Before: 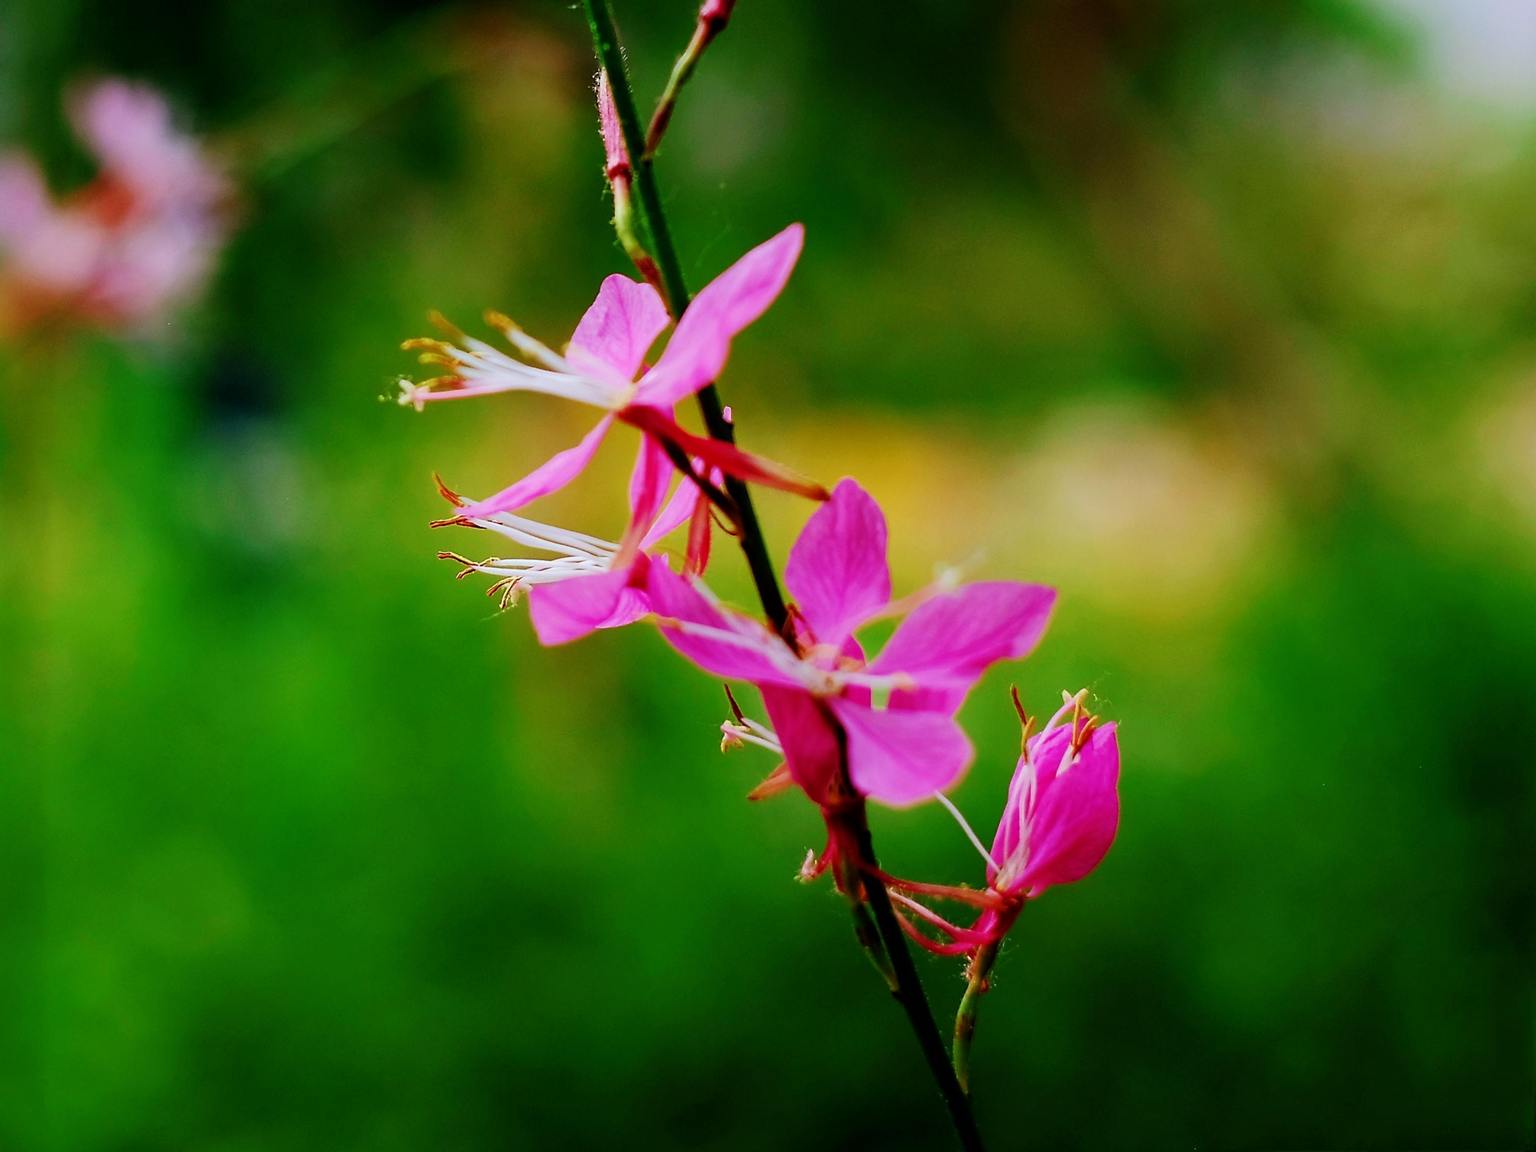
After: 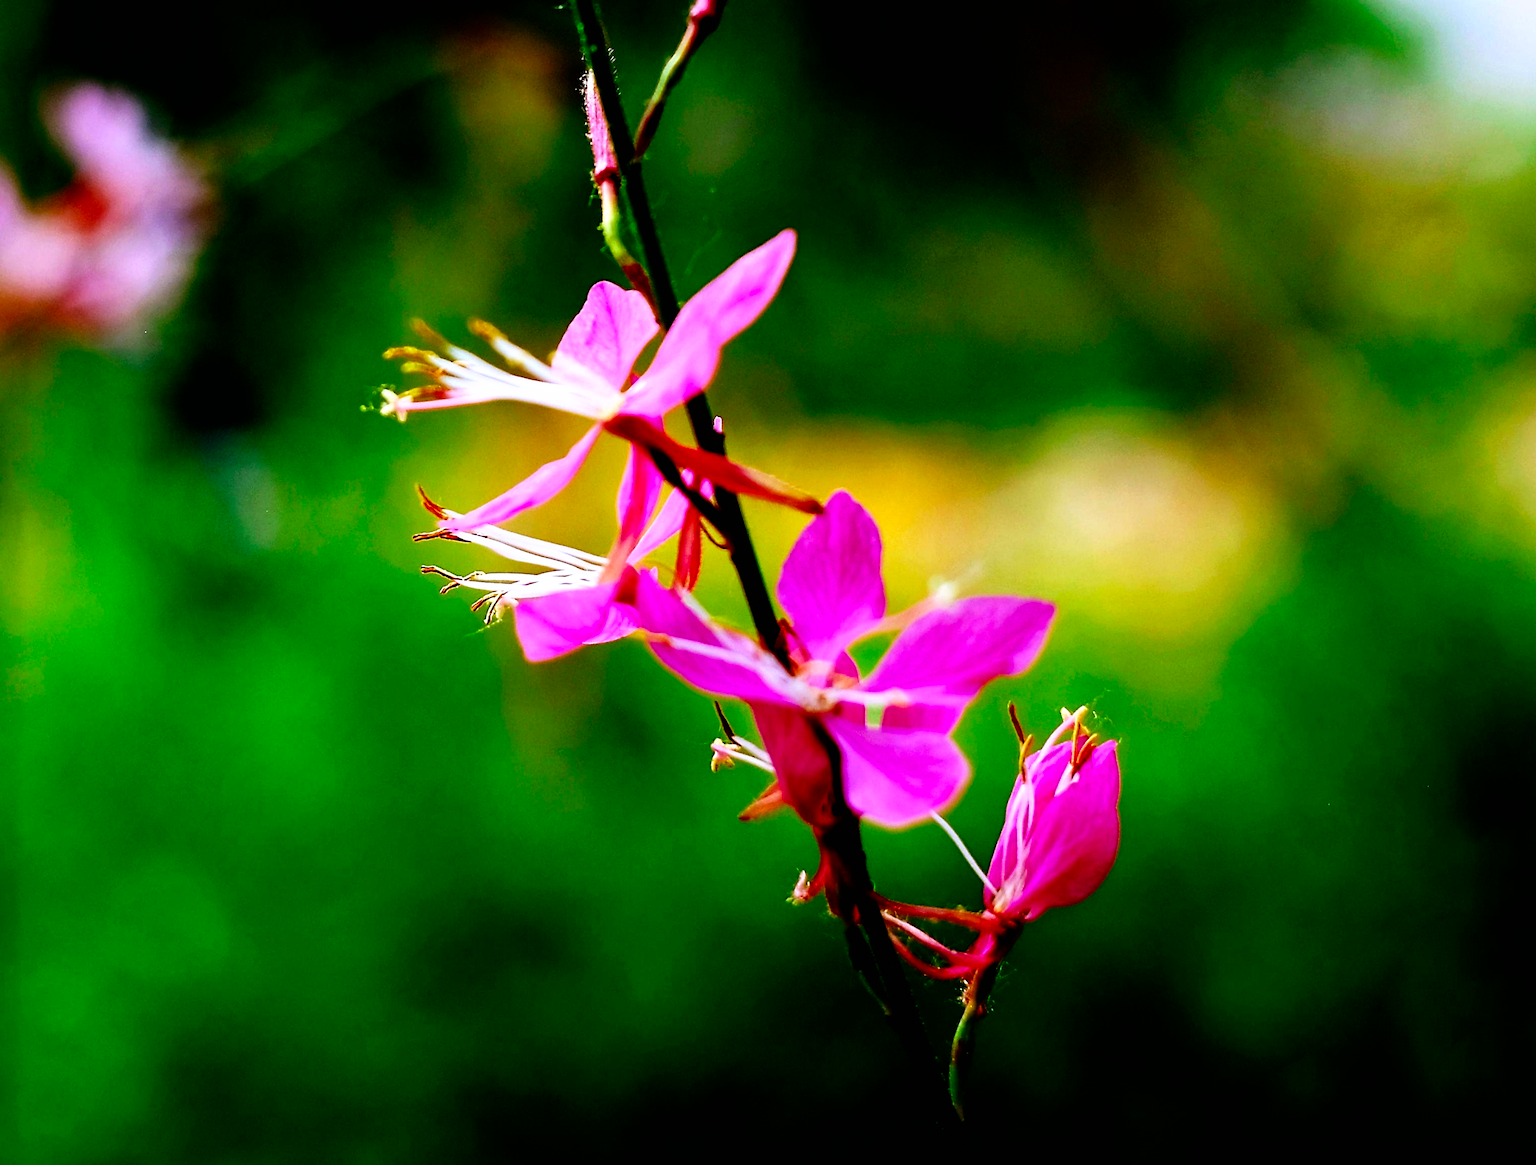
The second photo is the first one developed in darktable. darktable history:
crop and rotate: left 1.774%, right 0.633%, bottom 1.28%
filmic rgb: black relative exposure -8.2 EV, white relative exposure 2.2 EV, threshold 3 EV, hardness 7.11, latitude 85.74%, contrast 1.696, highlights saturation mix -4%, shadows ↔ highlights balance -2.69%, preserve chrominance no, color science v5 (2021), contrast in shadows safe, contrast in highlights safe, enable highlight reconstruction true
color calibration: illuminant as shot in camera, x 0.358, y 0.373, temperature 4628.91 K
